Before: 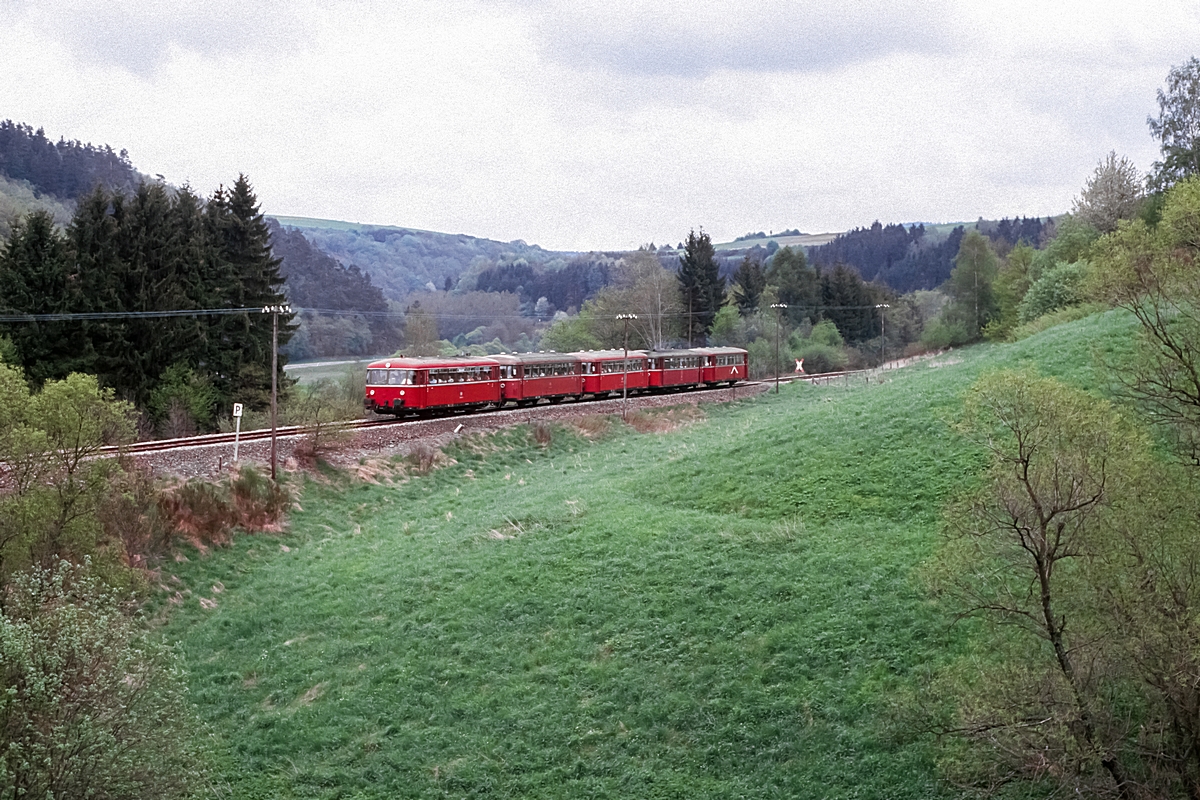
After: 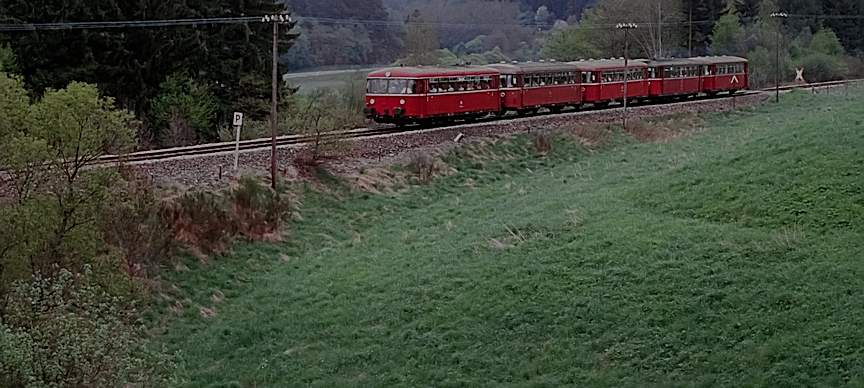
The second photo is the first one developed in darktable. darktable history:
crop: top 36.498%, right 27.964%, bottom 14.995%
tone equalizer: -8 EV -2 EV, -7 EV -2 EV, -6 EV -2 EV, -5 EV -2 EV, -4 EV -2 EV, -3 EV -2 EV, -2 EV -2 EV, -1 EV -1.63 EV, +0 EV -2 EV
sharpen: on, module defaults
shadows and highlights: on, module defaults
rgb levels: preserve colors max RGB
